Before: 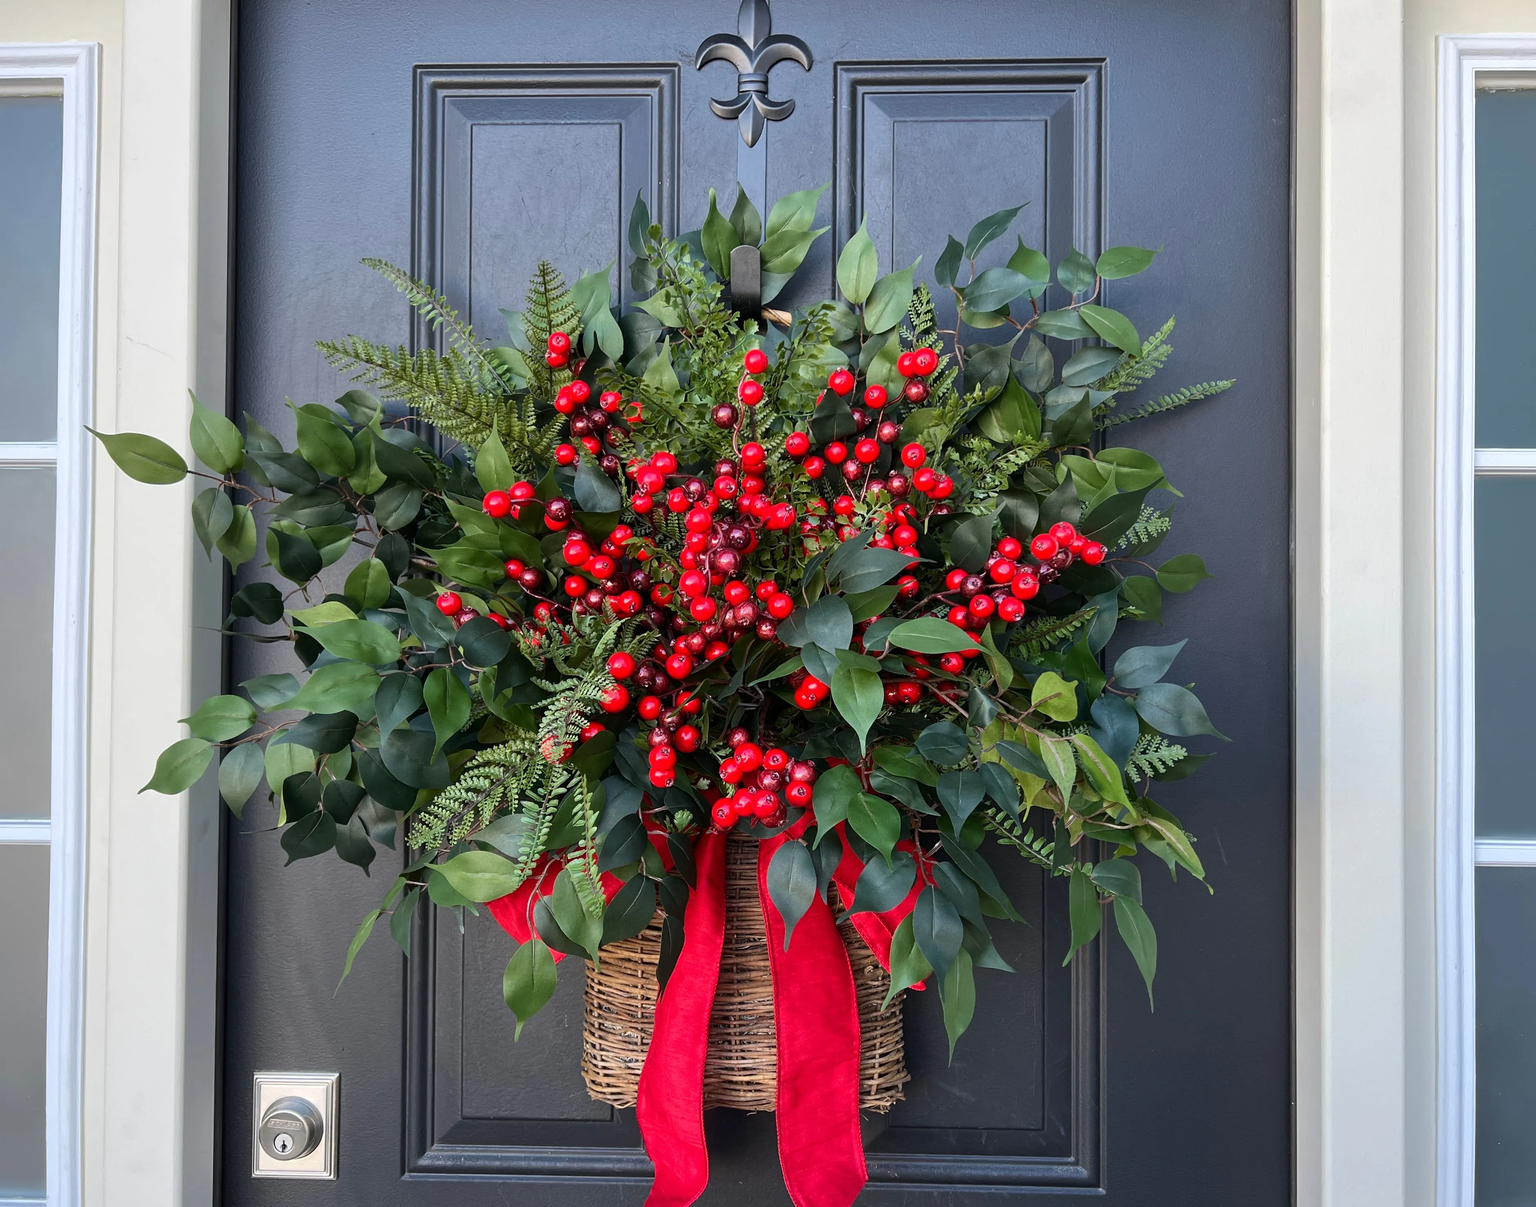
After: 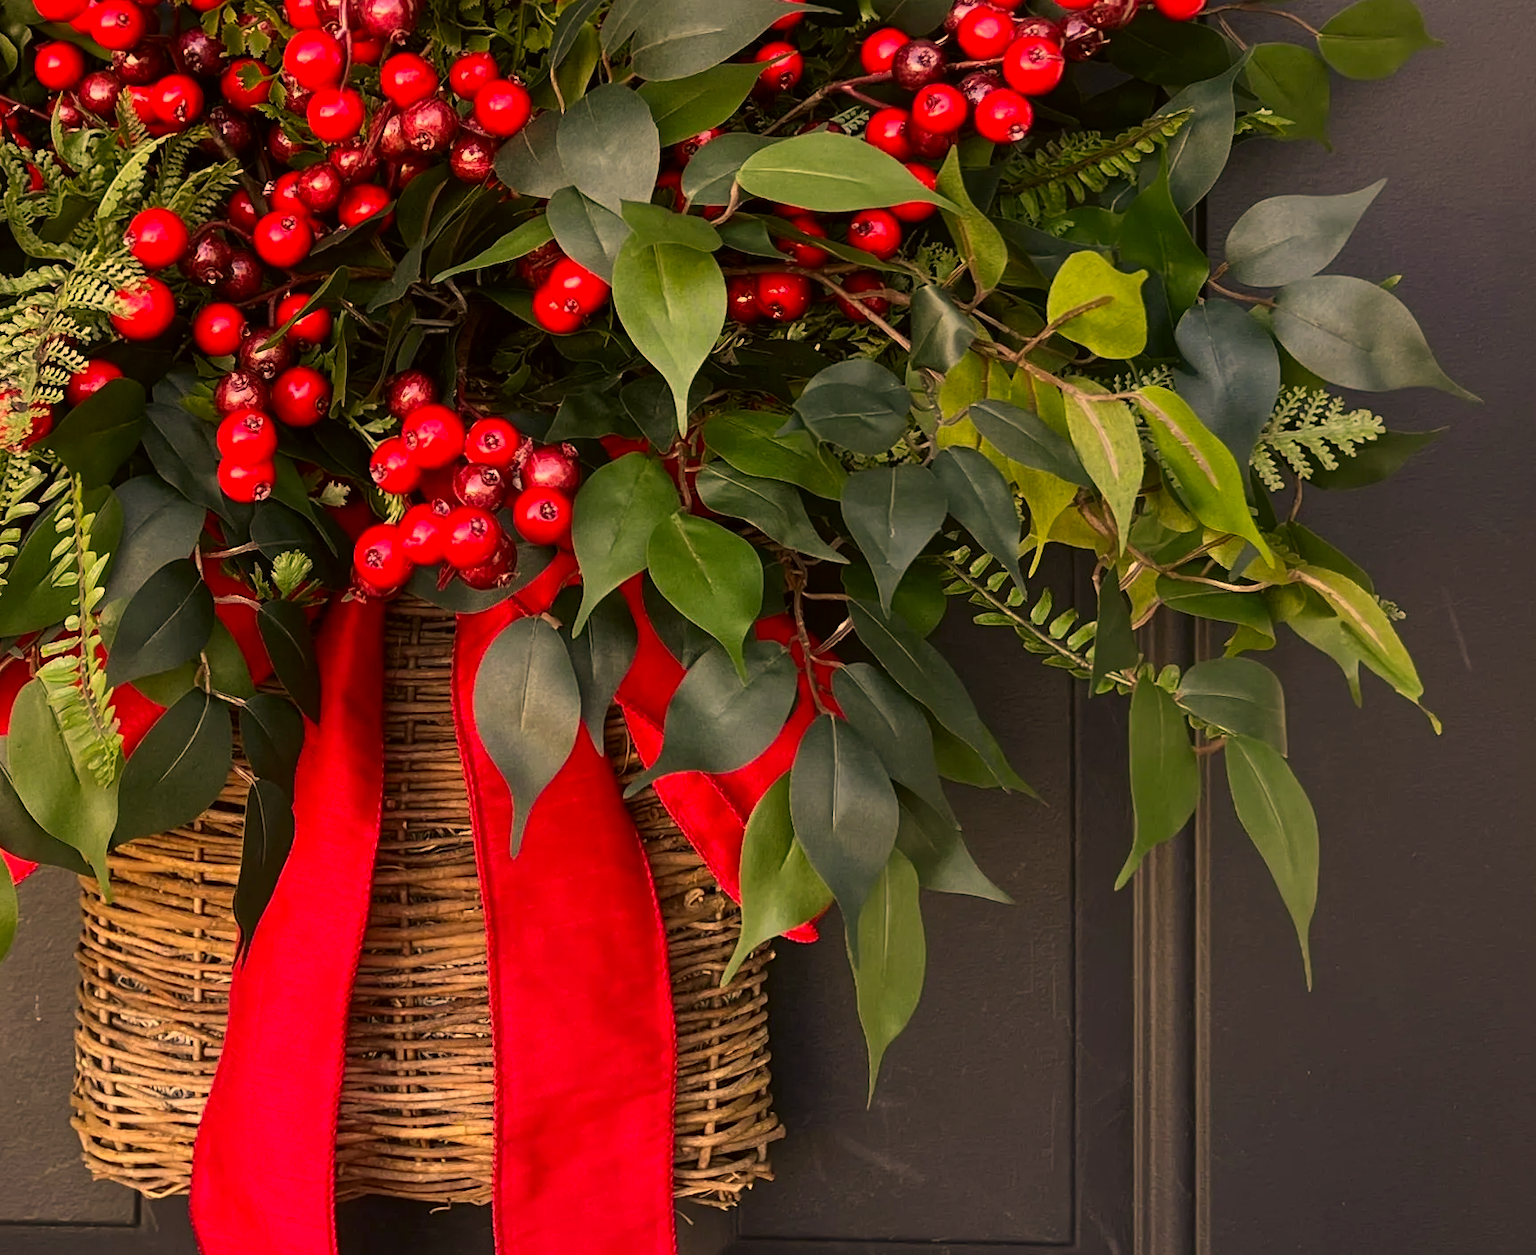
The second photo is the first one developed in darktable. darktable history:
color correction: highlights a* 18.56, highlights b* 35.85, shadows a* 1, shadows b* 6.37, saturation 1.02
crop: left 35.749%, top 46.078%, right 18.127%, bottom 5.974%
